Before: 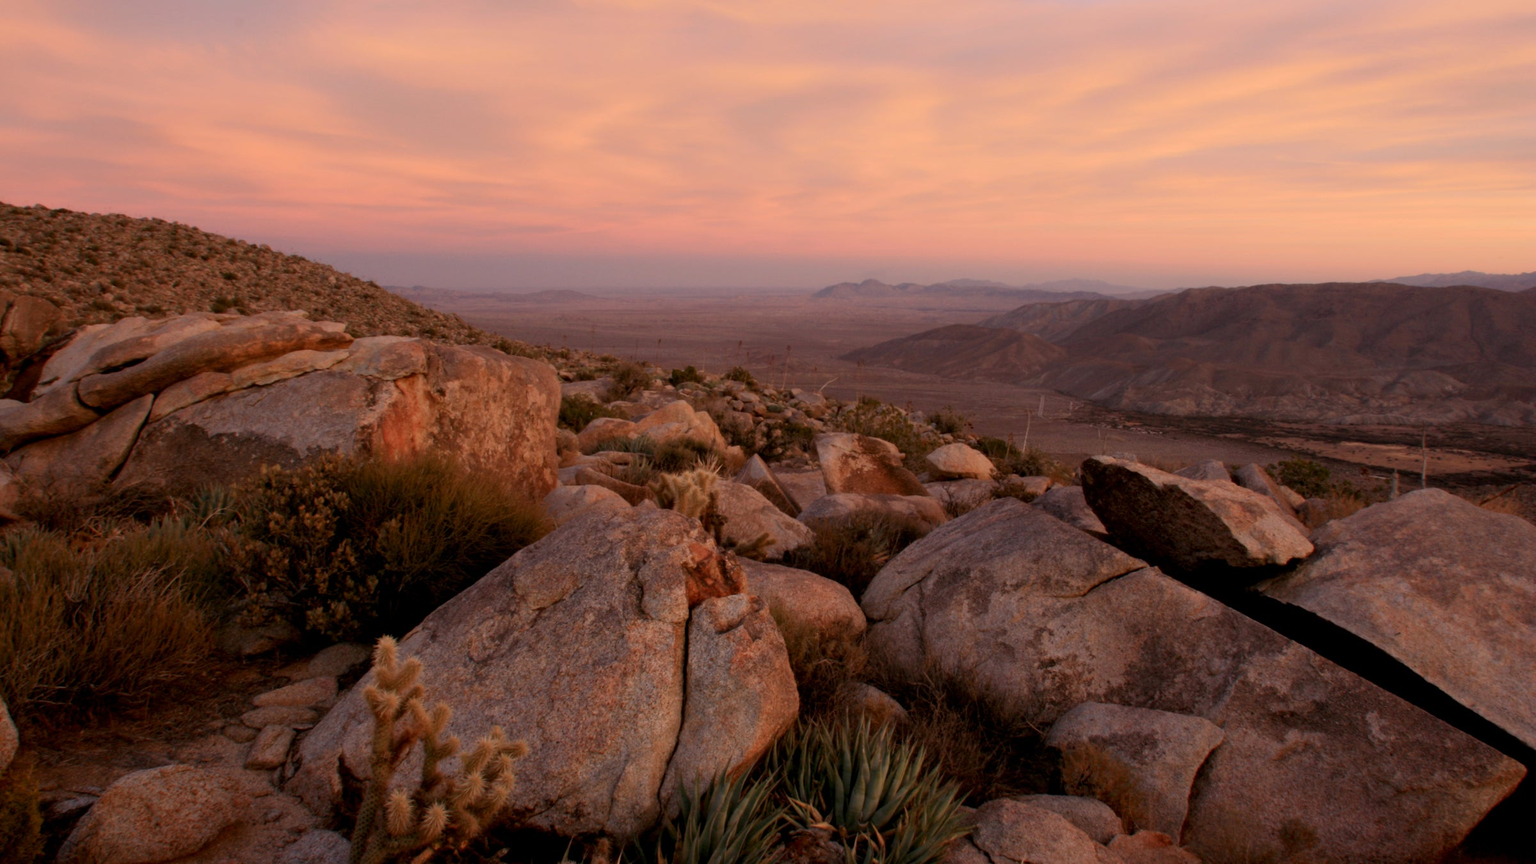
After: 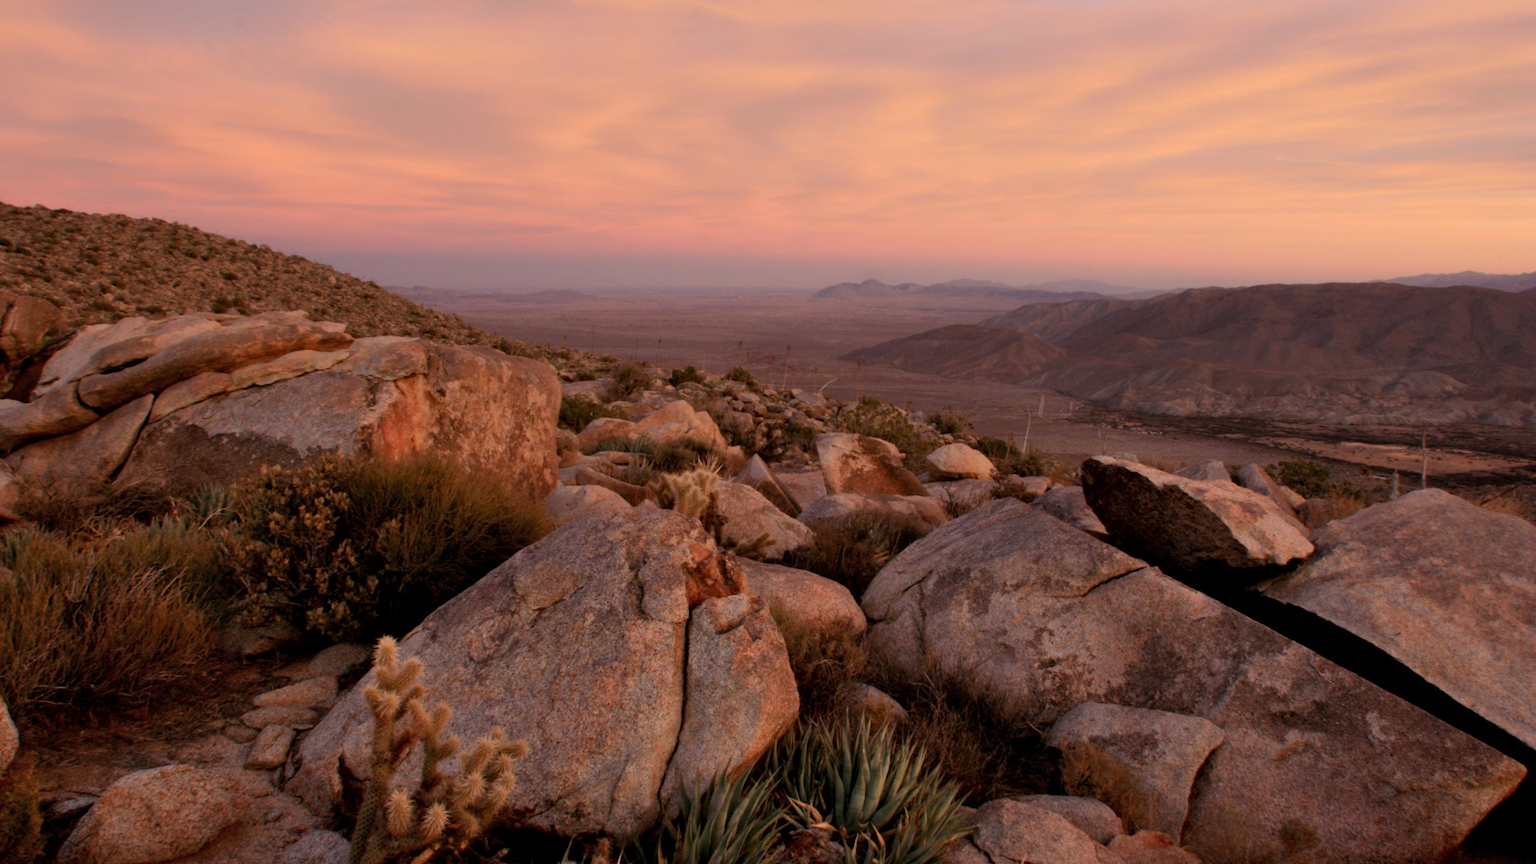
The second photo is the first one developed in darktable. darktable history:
shadows and highlights: shadows 36.81, highlights -28.02, soften with gaussian
